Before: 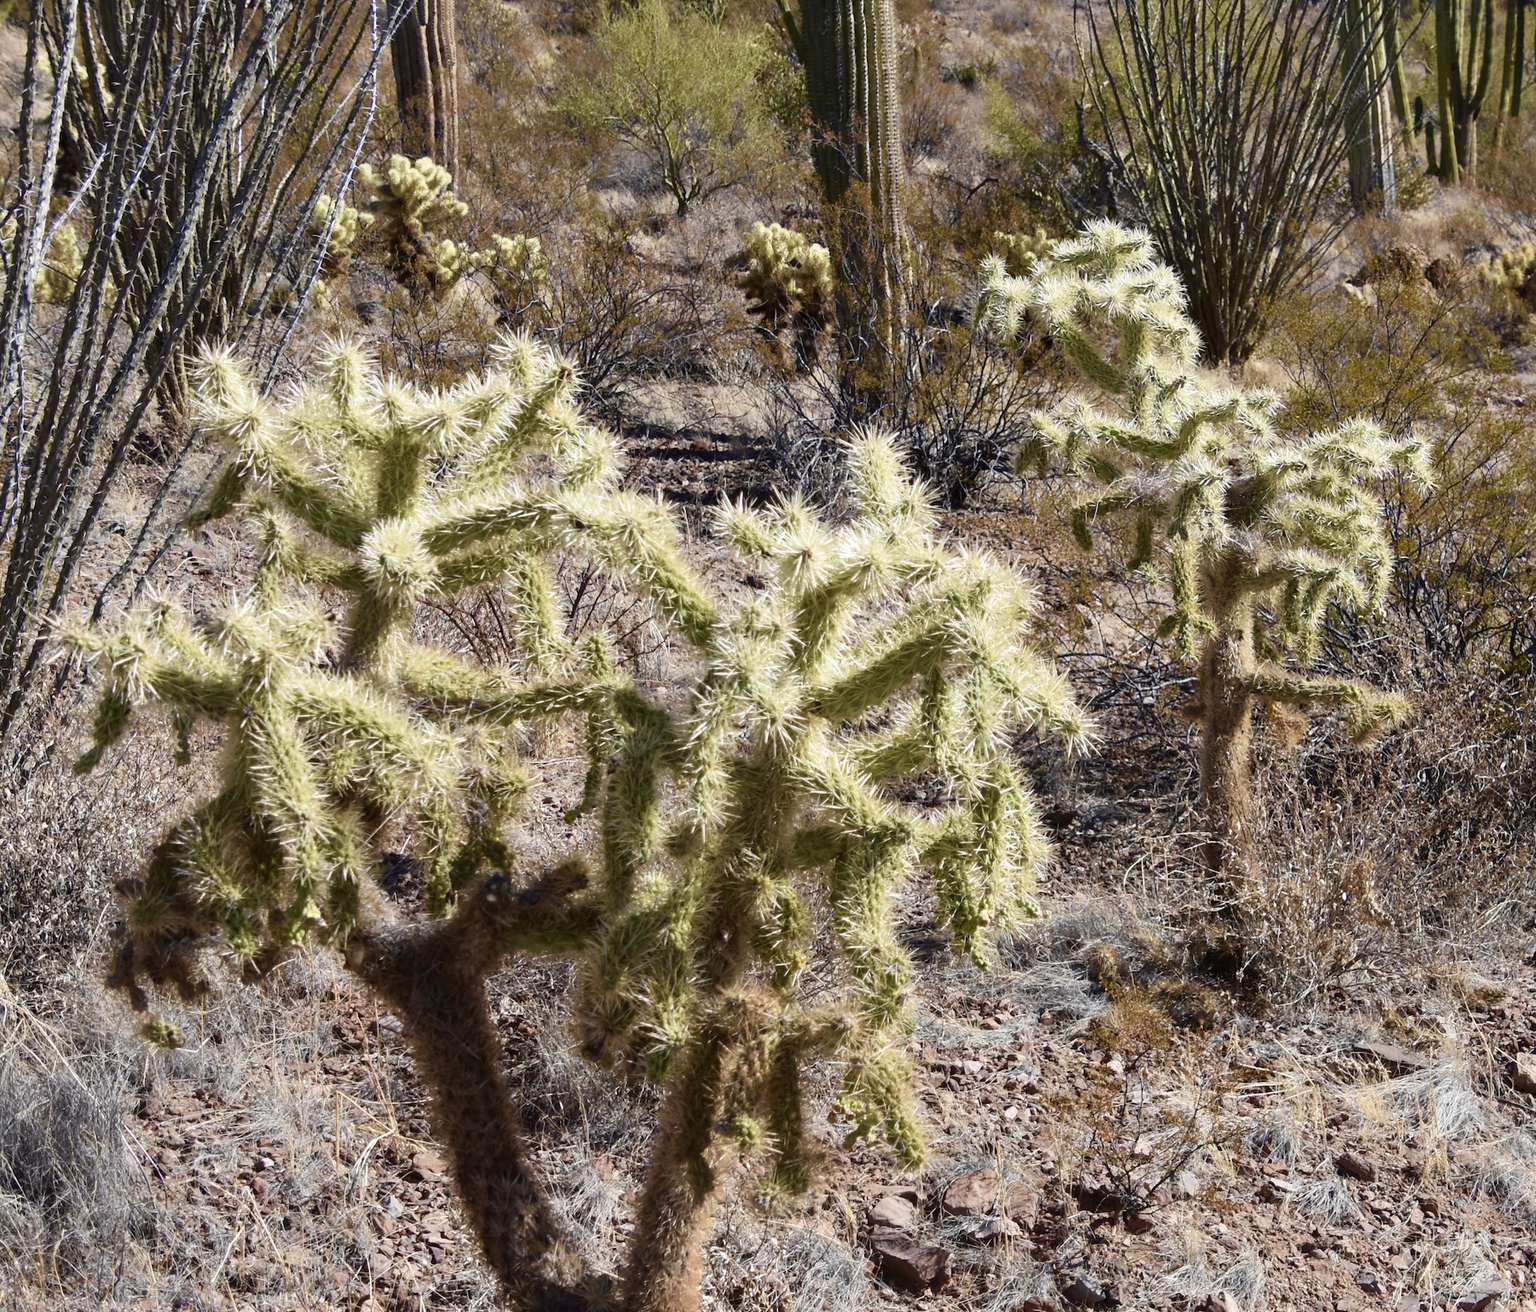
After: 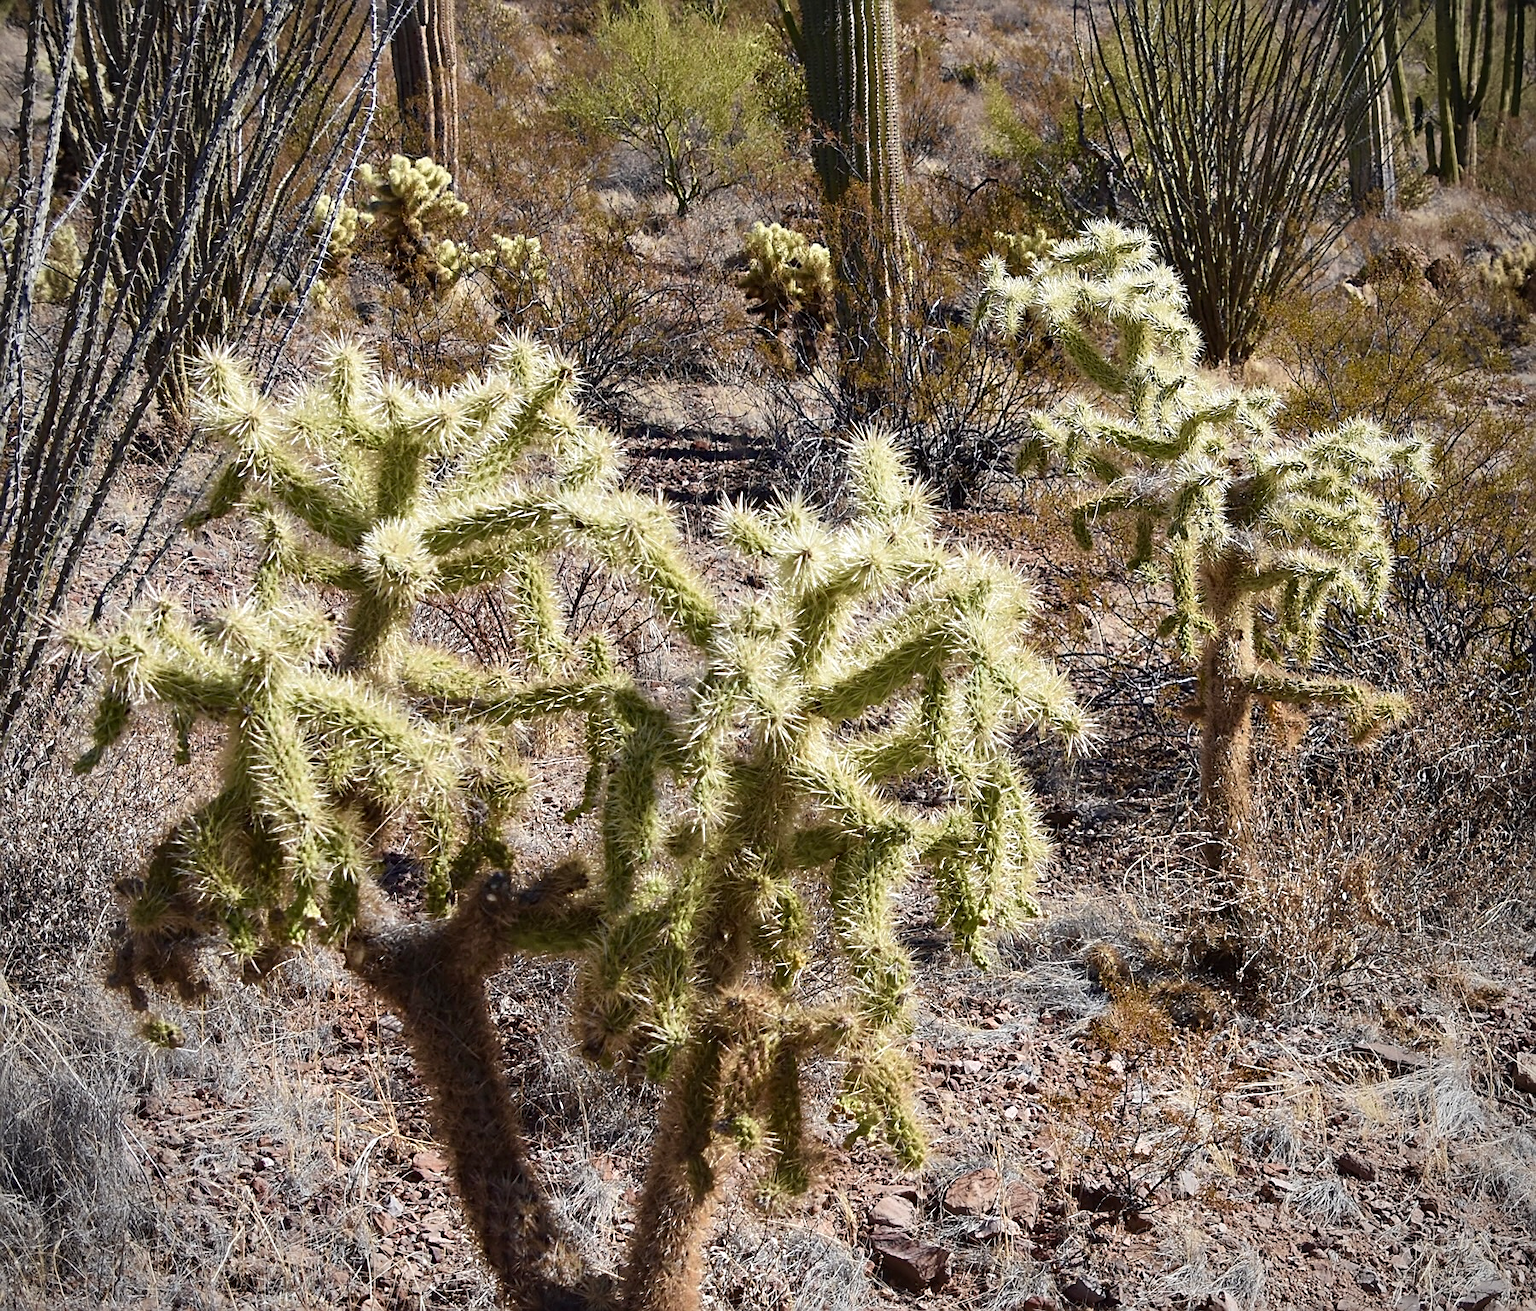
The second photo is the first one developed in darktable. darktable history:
sharpen: amount 0.592
vignetting: fall-off start 79.76%, brightness -0.402, saturation -0.292, center (-0.013, 0), unbound false
